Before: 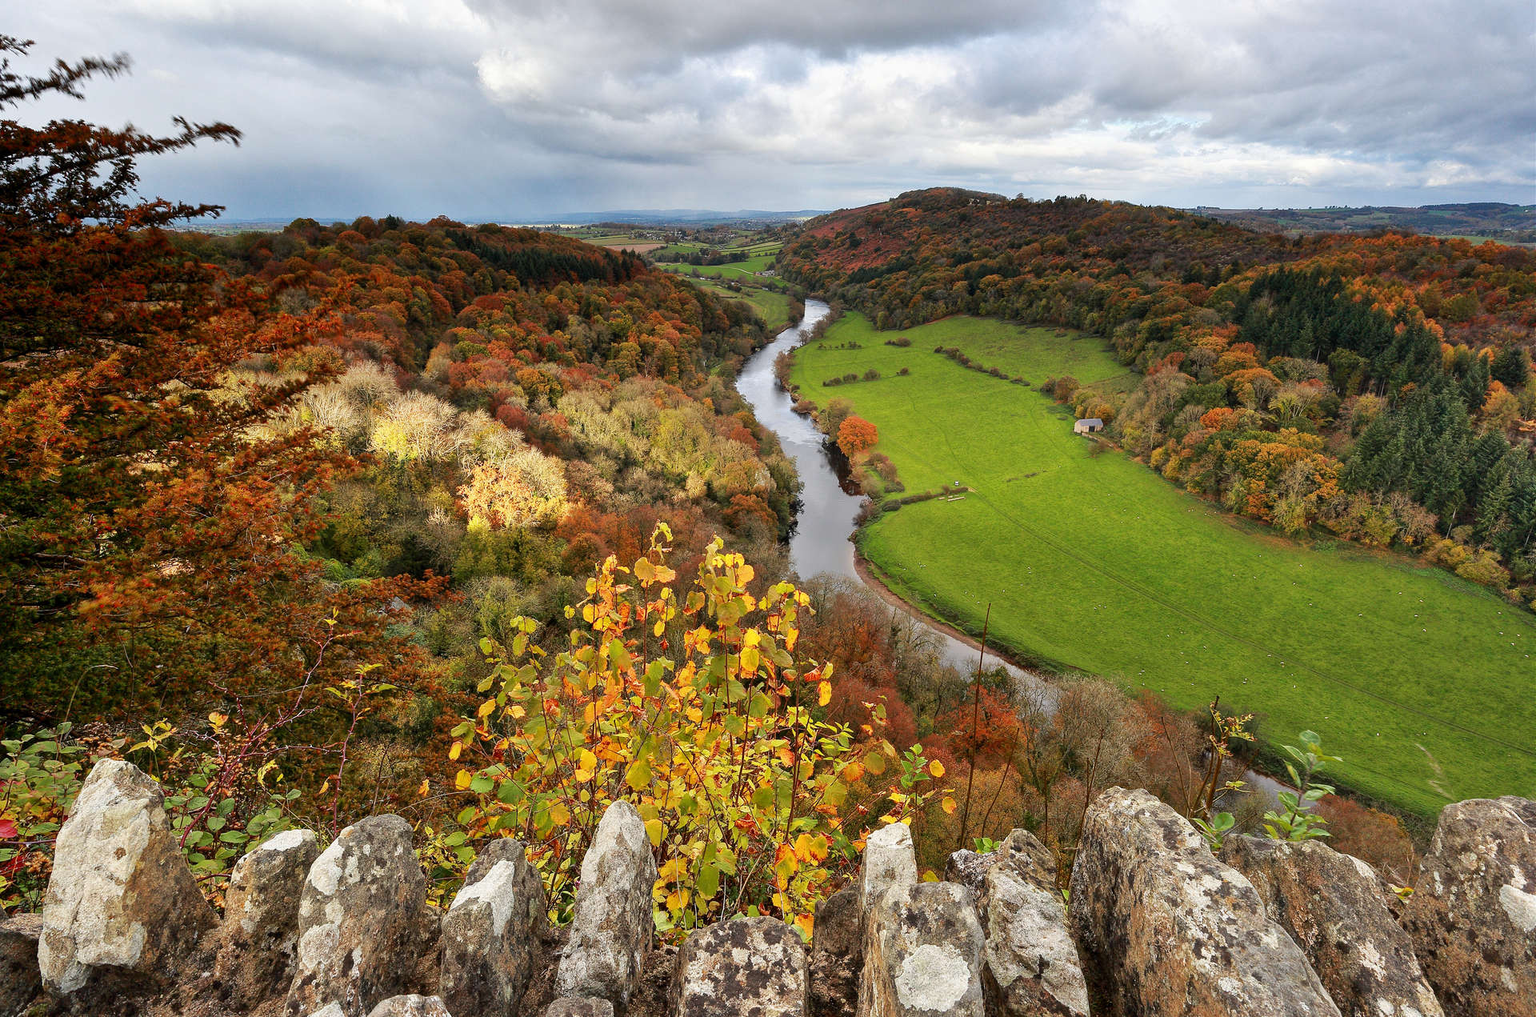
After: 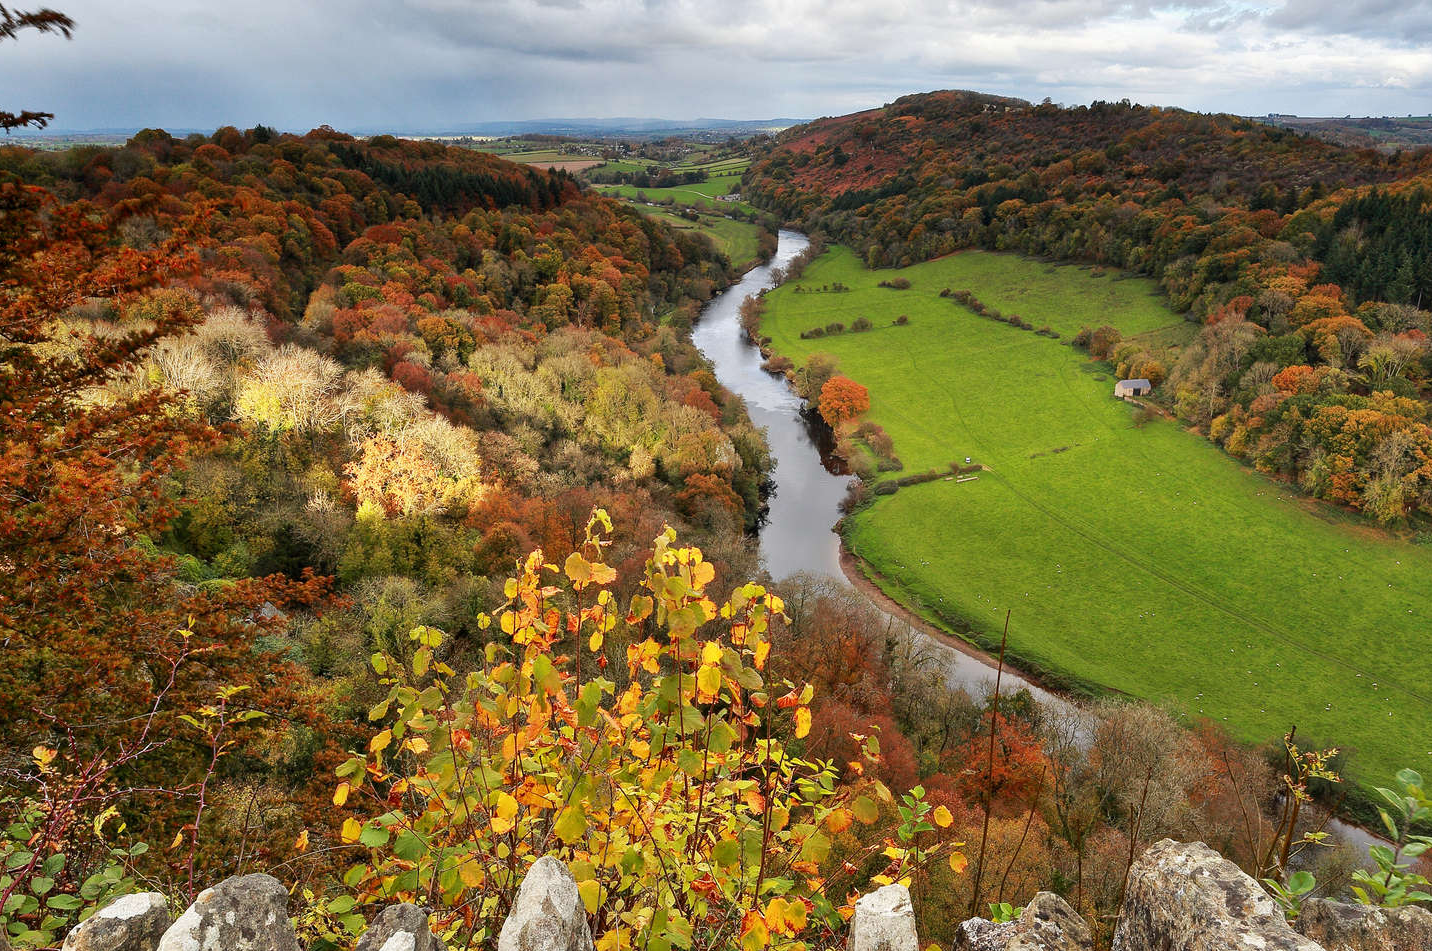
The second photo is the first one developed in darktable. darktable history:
crop and rotate: left 11.916%, top 11.388%, right 13.484%, bottom 13.73%
